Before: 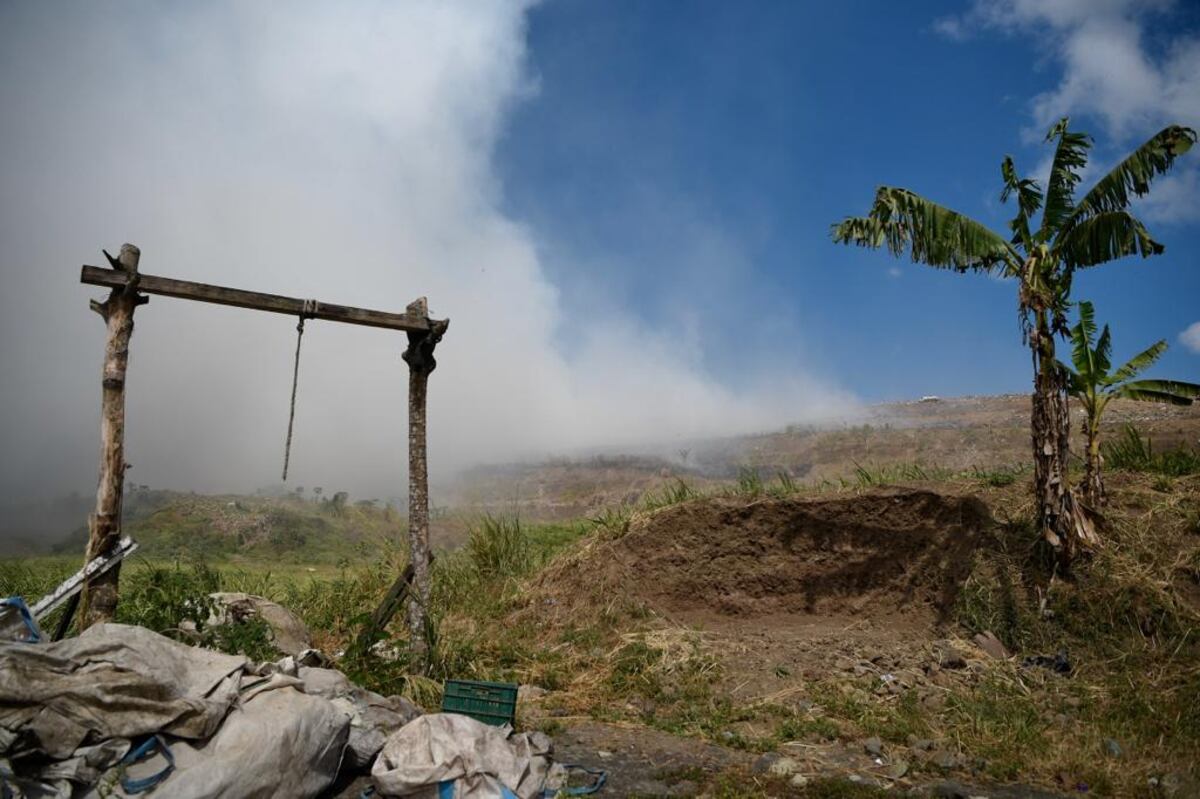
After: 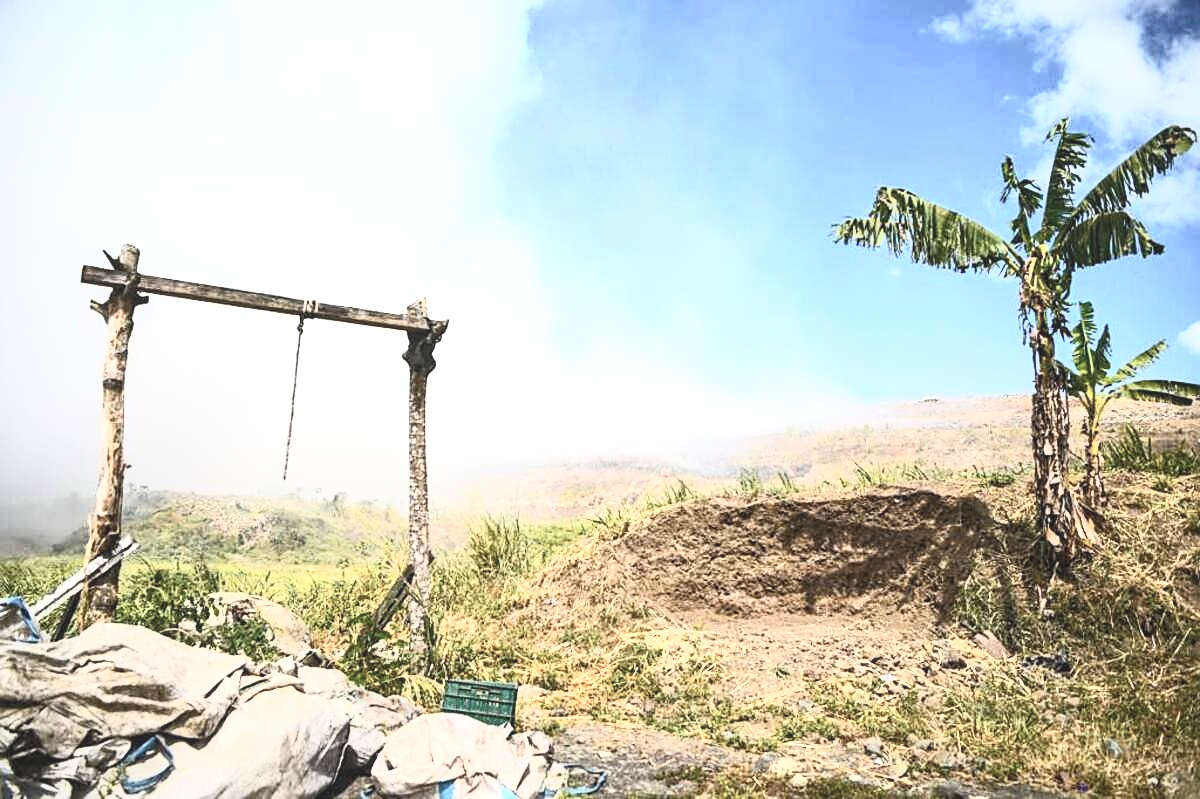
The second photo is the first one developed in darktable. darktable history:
exposure: black level correction 0, exposure 1.441 EV, compensate highlight preservation false
color balance rgb: highlights gain › chroma 0.112%, highlights gain › hue 331.22°, global offset › luminance 0.241%, global offset › hue 168.54°, perceptual saturation grading › global saturation 30.196%, global vibrance 14.99%
contrast brightness saturation: contrast 0.554, brightness 0.574, saturation -0.348
sharpen: on, module defaults
local contrast: detail 110%
